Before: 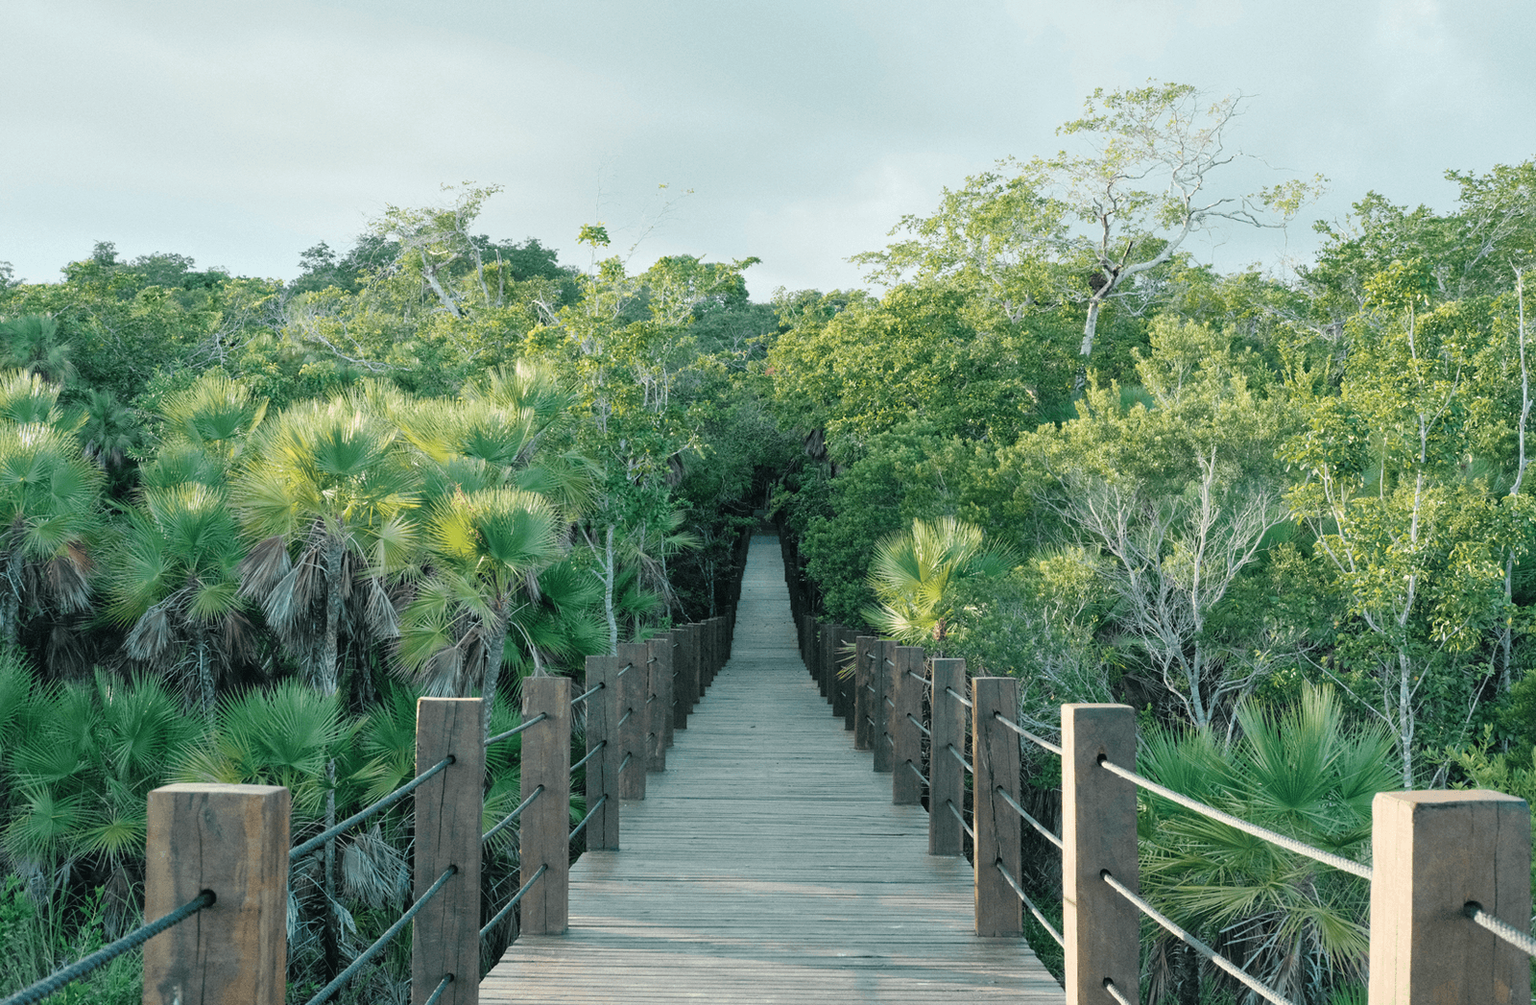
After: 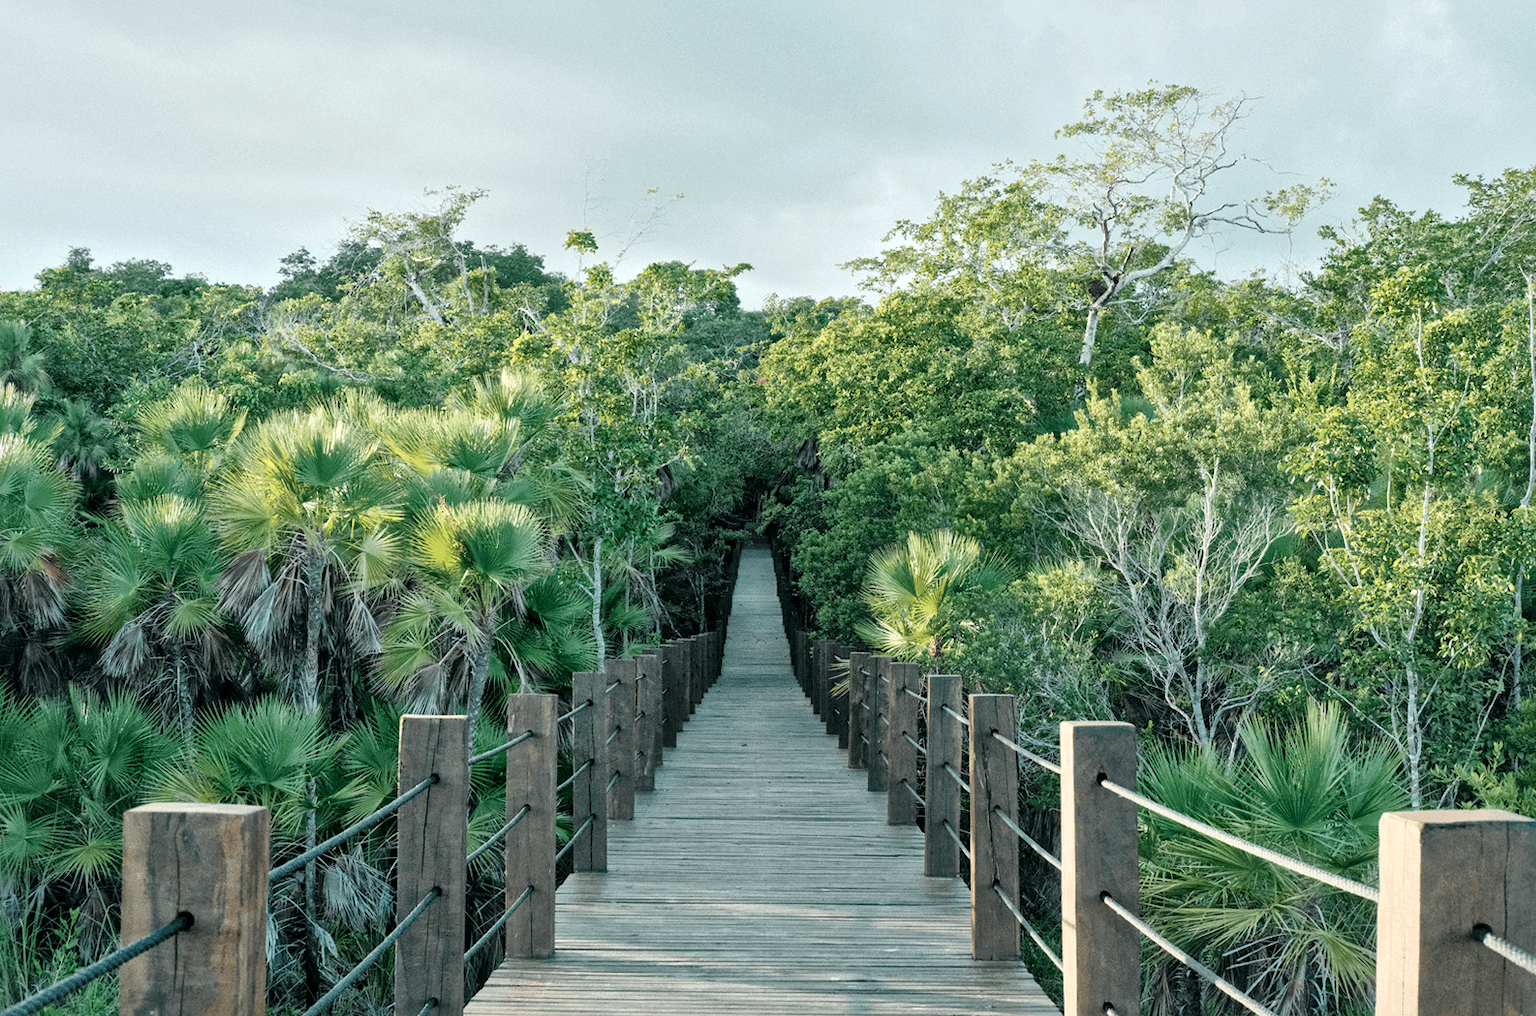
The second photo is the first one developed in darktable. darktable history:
crop and rotate: left 1.774%, right 0.633%, bottom 1.28%
local contrast: mode bilateral grid, contrast 20, coarseness 19, detail 163%, midtone range 0.2
